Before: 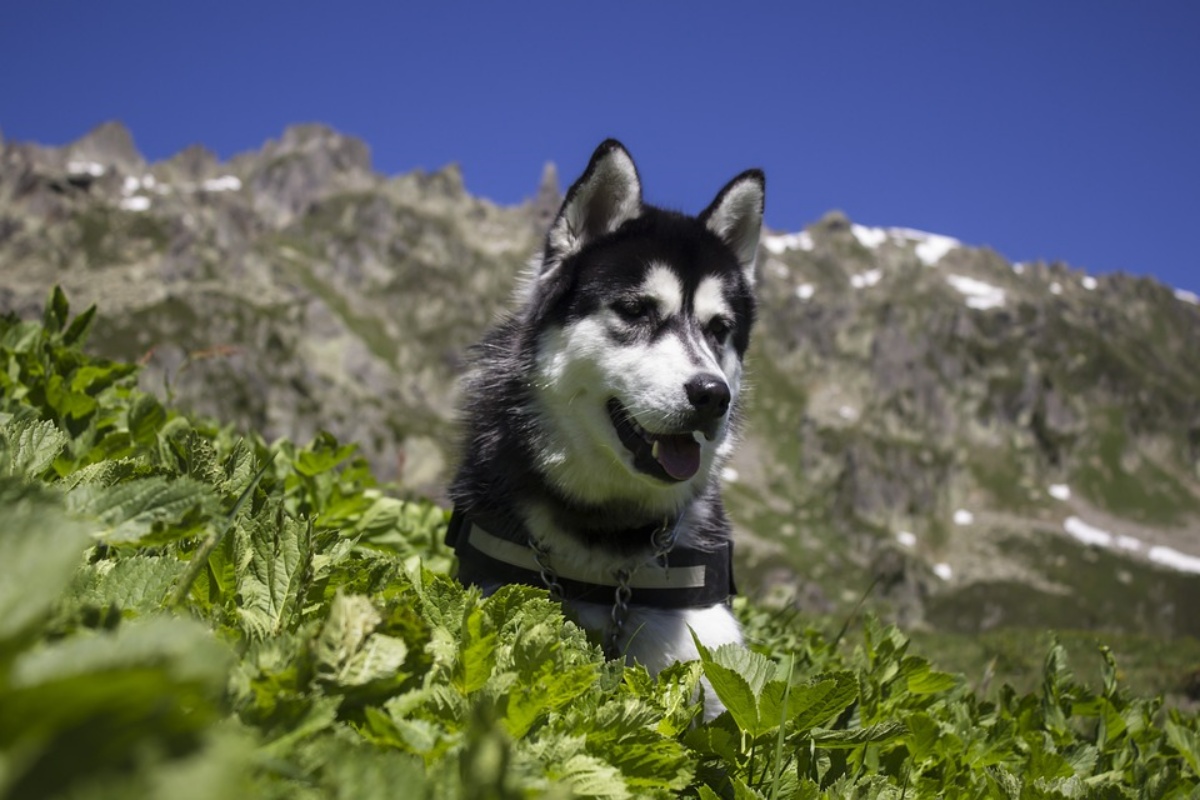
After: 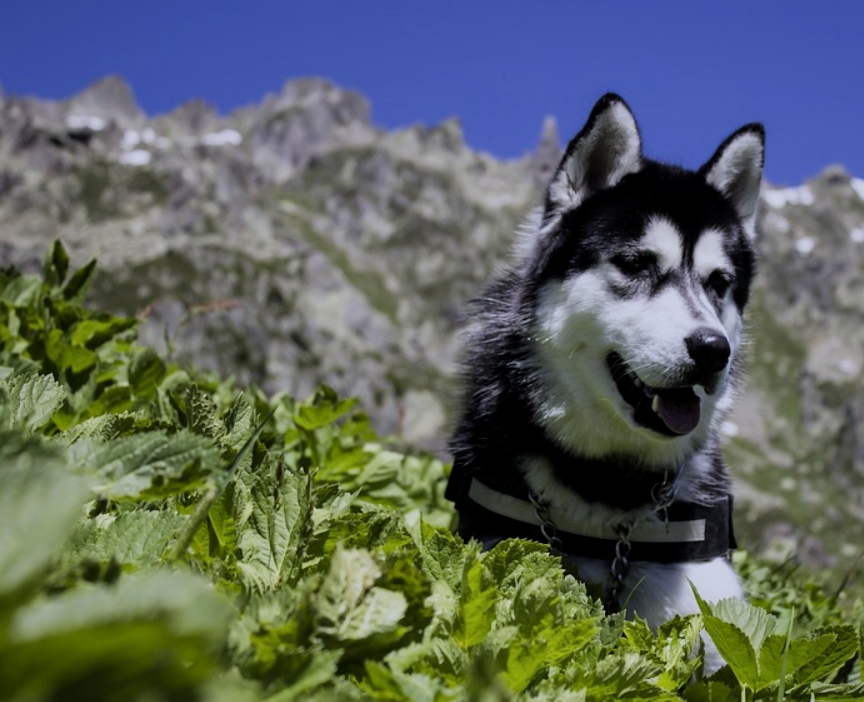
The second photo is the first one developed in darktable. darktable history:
white balance: red 0.967, blue 1.119, emerald 0.756
crop: top 5.803%, right 27.864%, bottom 5.804%
filmic rgb: black relative exposure -7.65 EV, white relative exposure 4.56 EV, hardness 3.61
local contrast: mode bilateral grid, contrast 20, coarseness 50, detail 120%, midtone range 0.2
